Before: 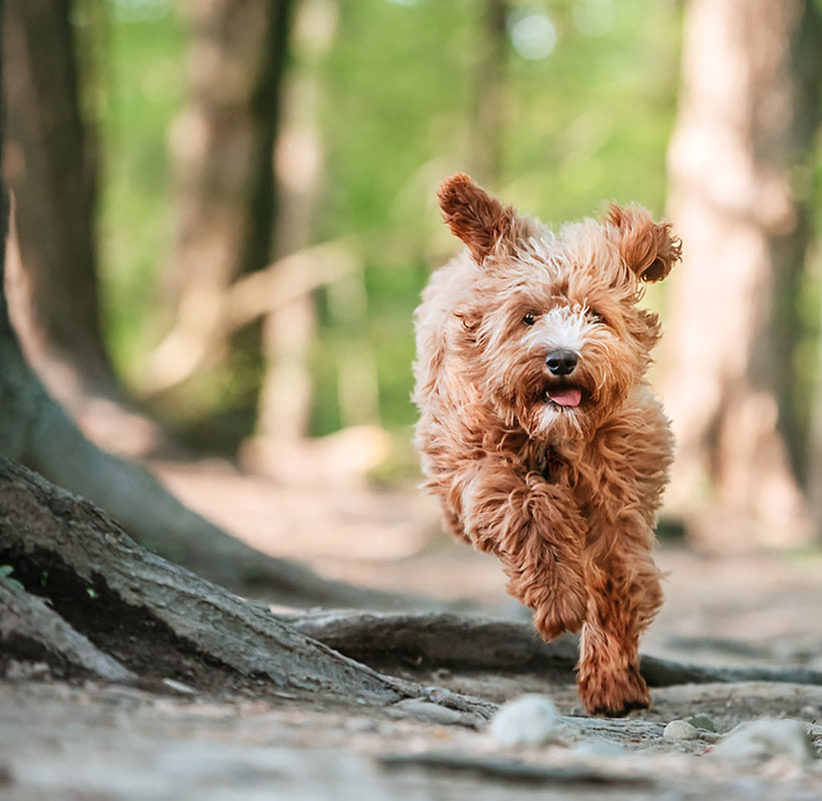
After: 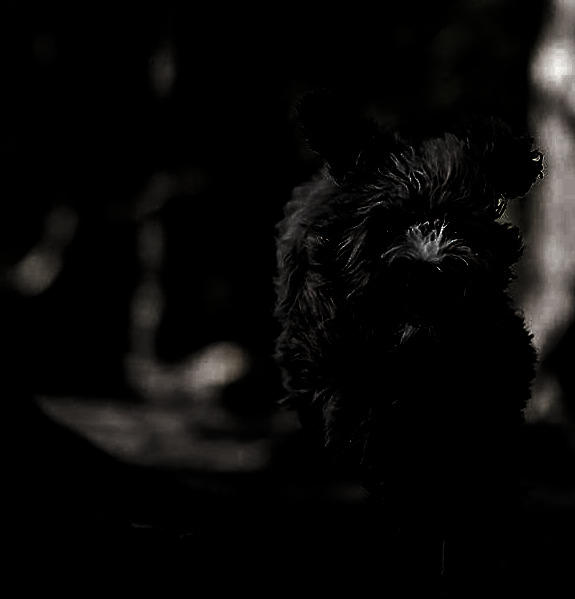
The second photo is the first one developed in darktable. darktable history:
crop and rotate: left 17.046%, top 10.659%, right 12.989%, bottom 14.553%
levels: levels [0.721, 0.937, 0.997]
